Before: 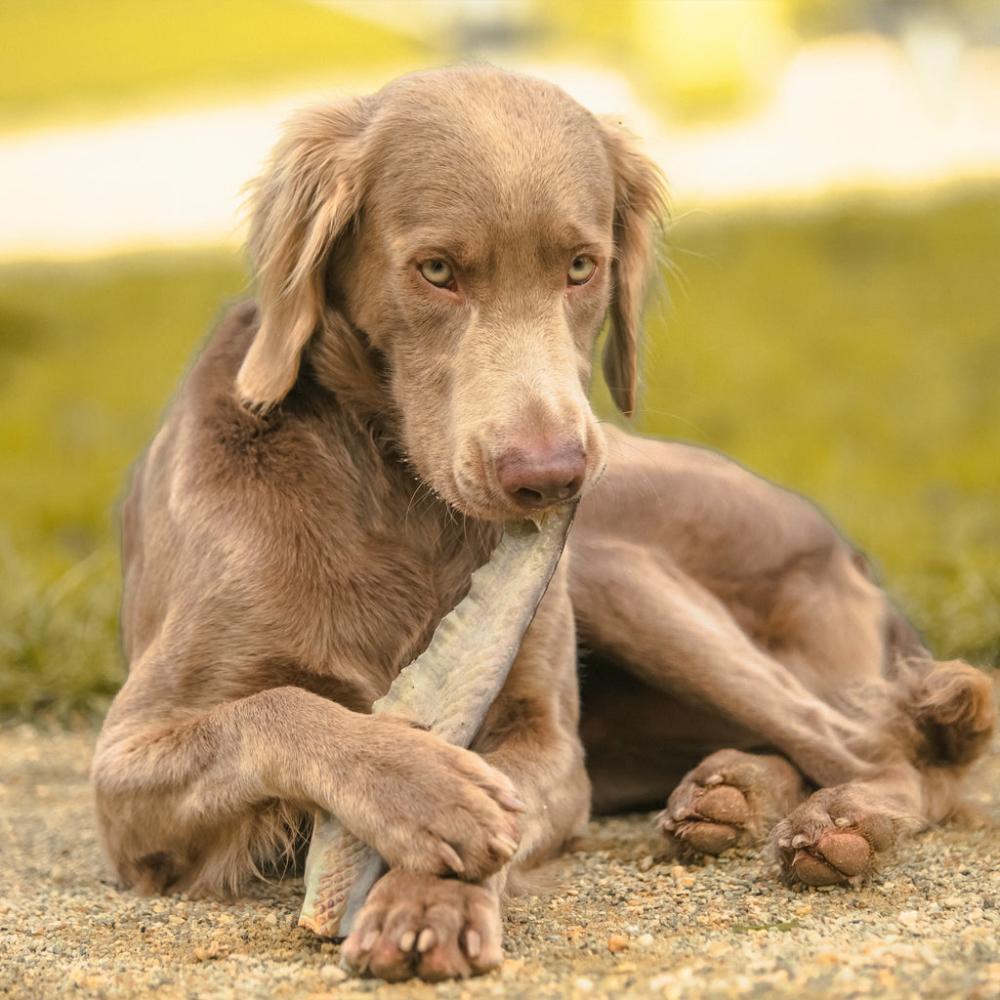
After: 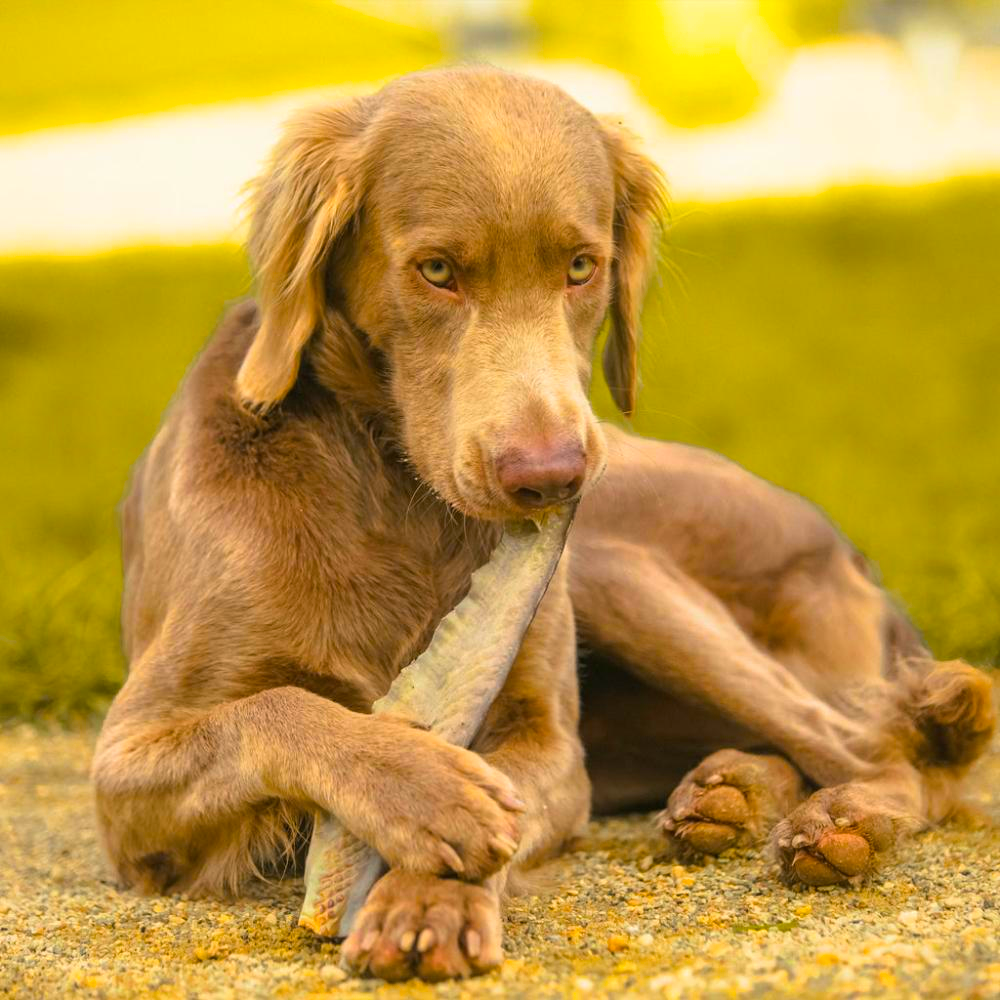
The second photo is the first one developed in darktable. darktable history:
color balance rgb: linear chroma grading › shadows -30.005%, linear chroma grading › global chroma 34.645%, perceptual saturation grading › global saturation 30.639%
